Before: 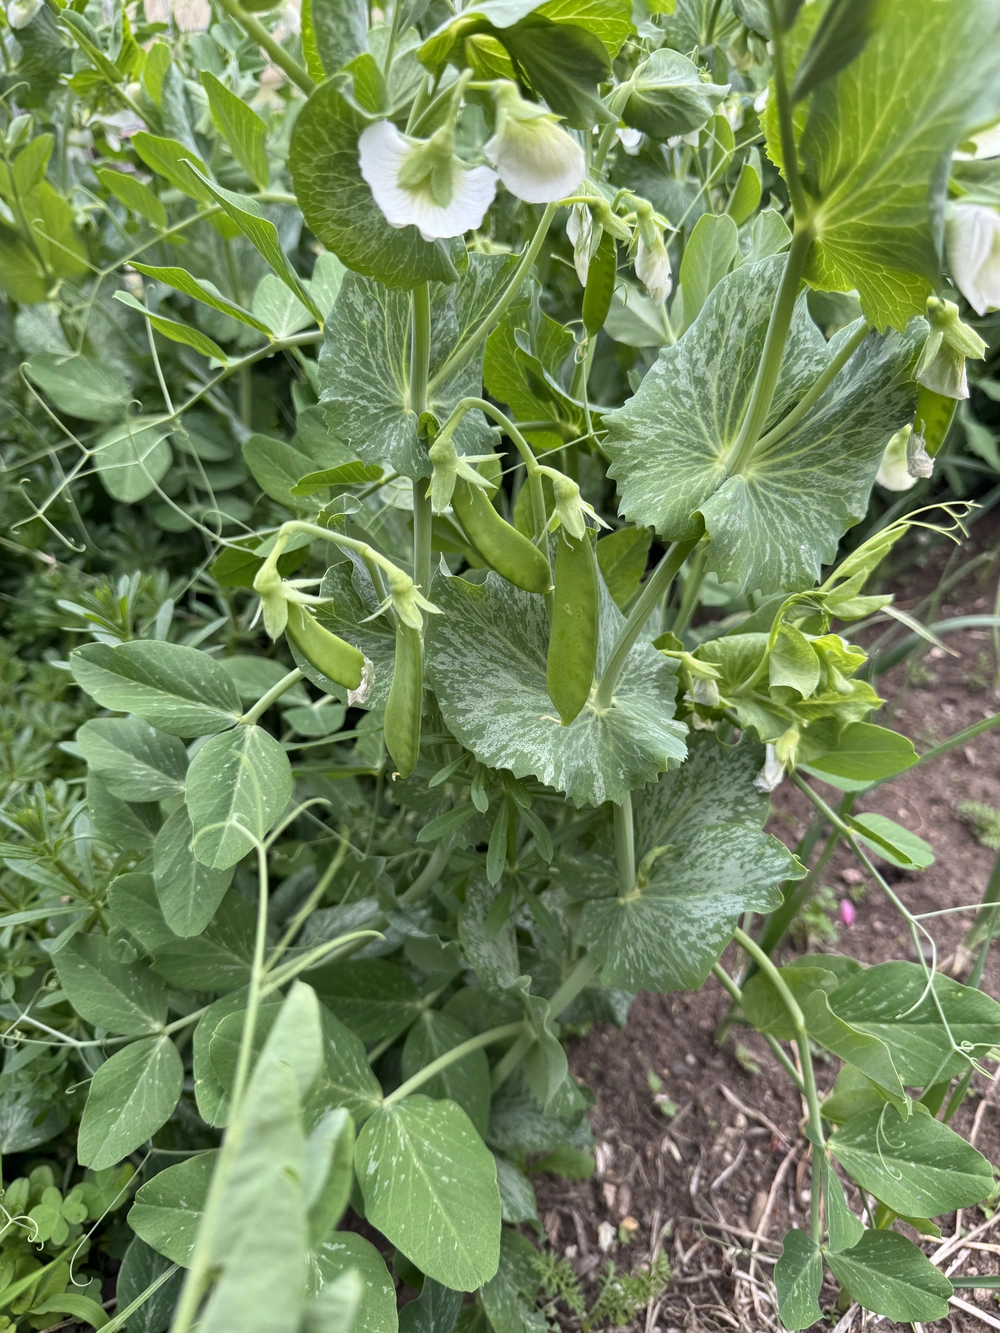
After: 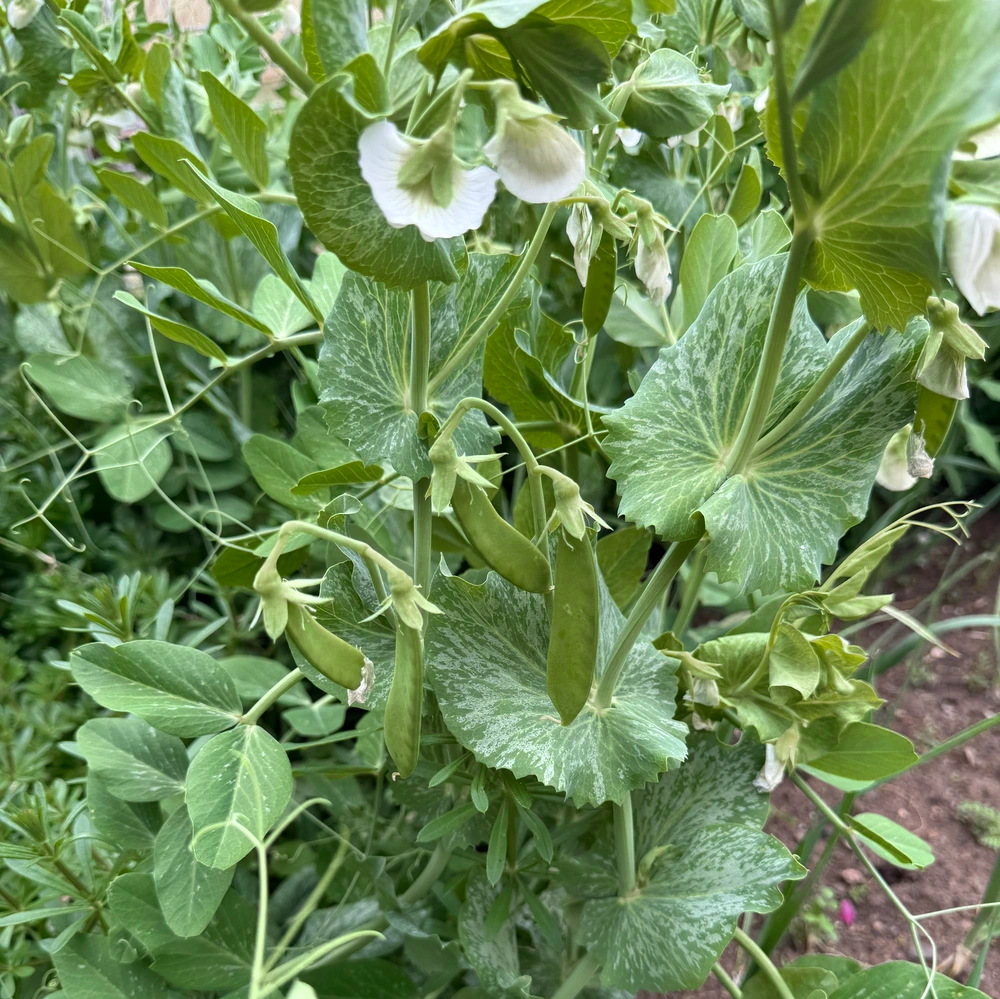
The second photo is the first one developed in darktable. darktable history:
color zones: curves: ch0 [(0.11, 0.396) (0.195, 0.36) (0.25, 0.5) (0.303, 0.412) (0.357, 0.544) (0.75, 0.5) (0.967, 0.328)]; ch1 [(0, 0.468) (0.112, 0.512) (0.202, 0.6) (0.25, 0.5) (0.307, 0.352) (0.357, 0.544) (0.75, 0.5) (0.963, 0.524)]
crop: bottom 24.988%
